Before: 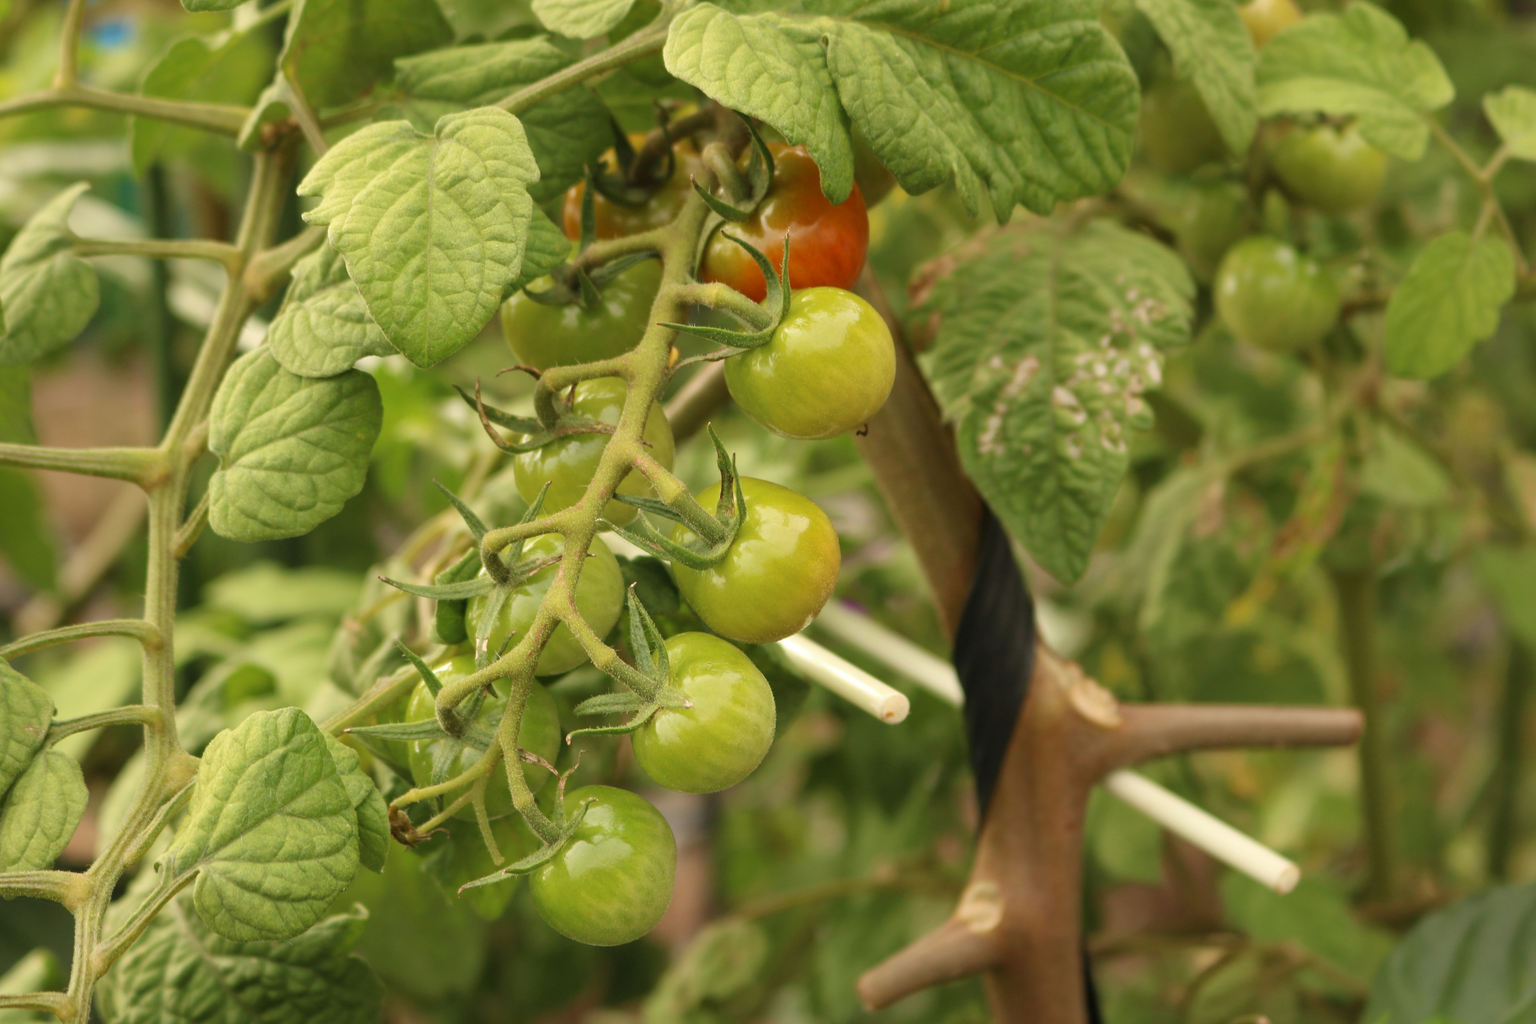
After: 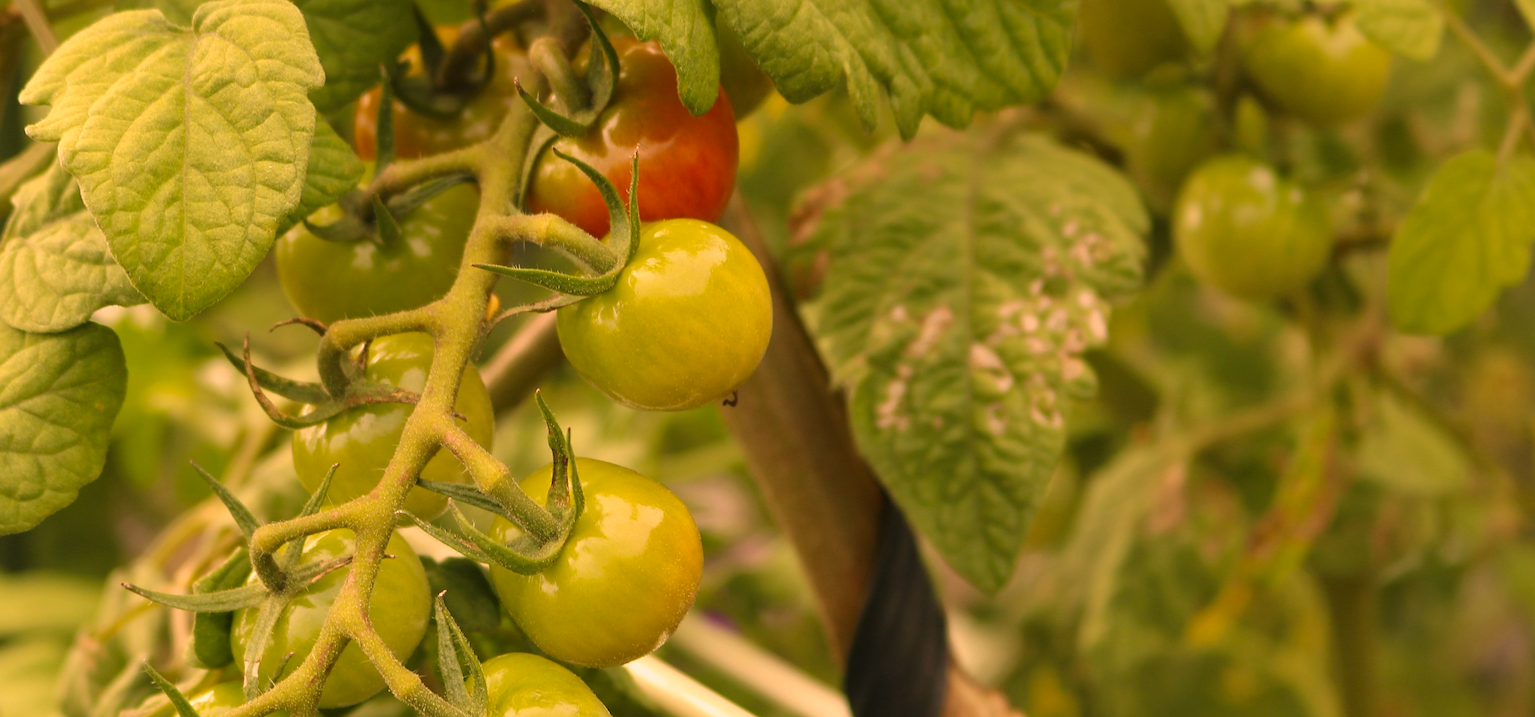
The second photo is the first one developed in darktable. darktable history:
crop: left 18.38%, top 11.092%, right 2.134%, bottom 33.217%
color correction: highlights a* 21.88, highlights b* 22.25
sharpen: amount 0.2
